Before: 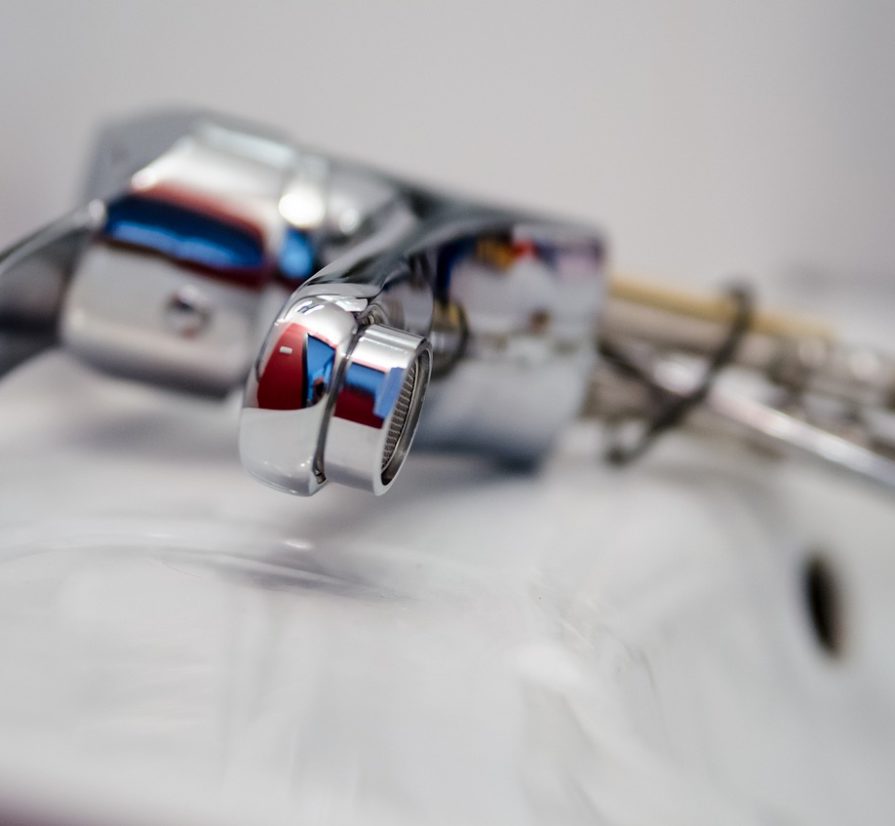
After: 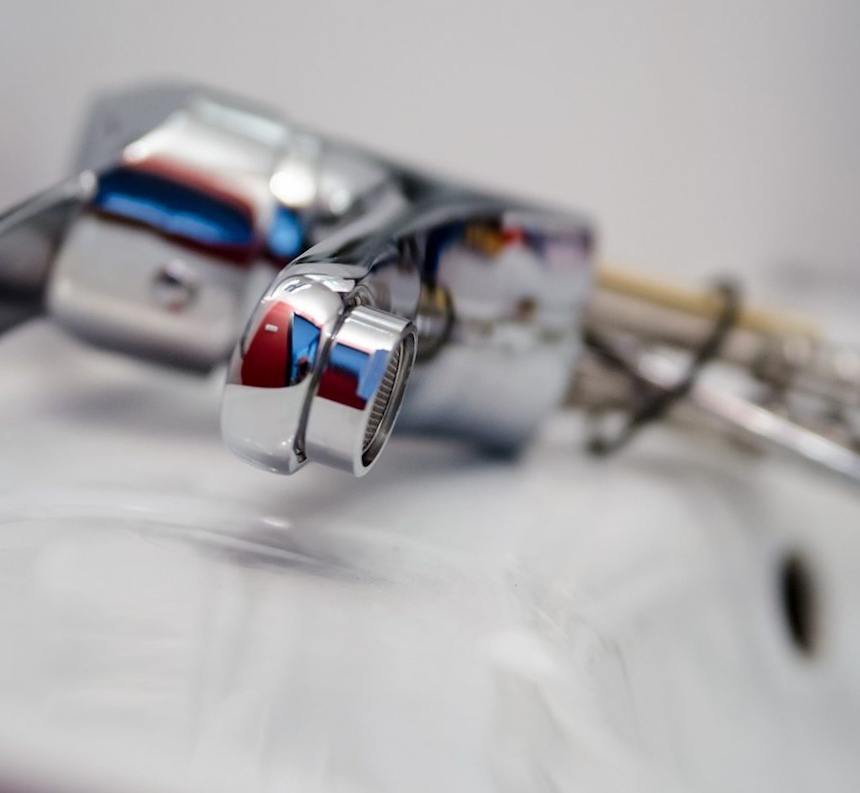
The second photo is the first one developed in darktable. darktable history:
crop and rotate: angle -2.18°
